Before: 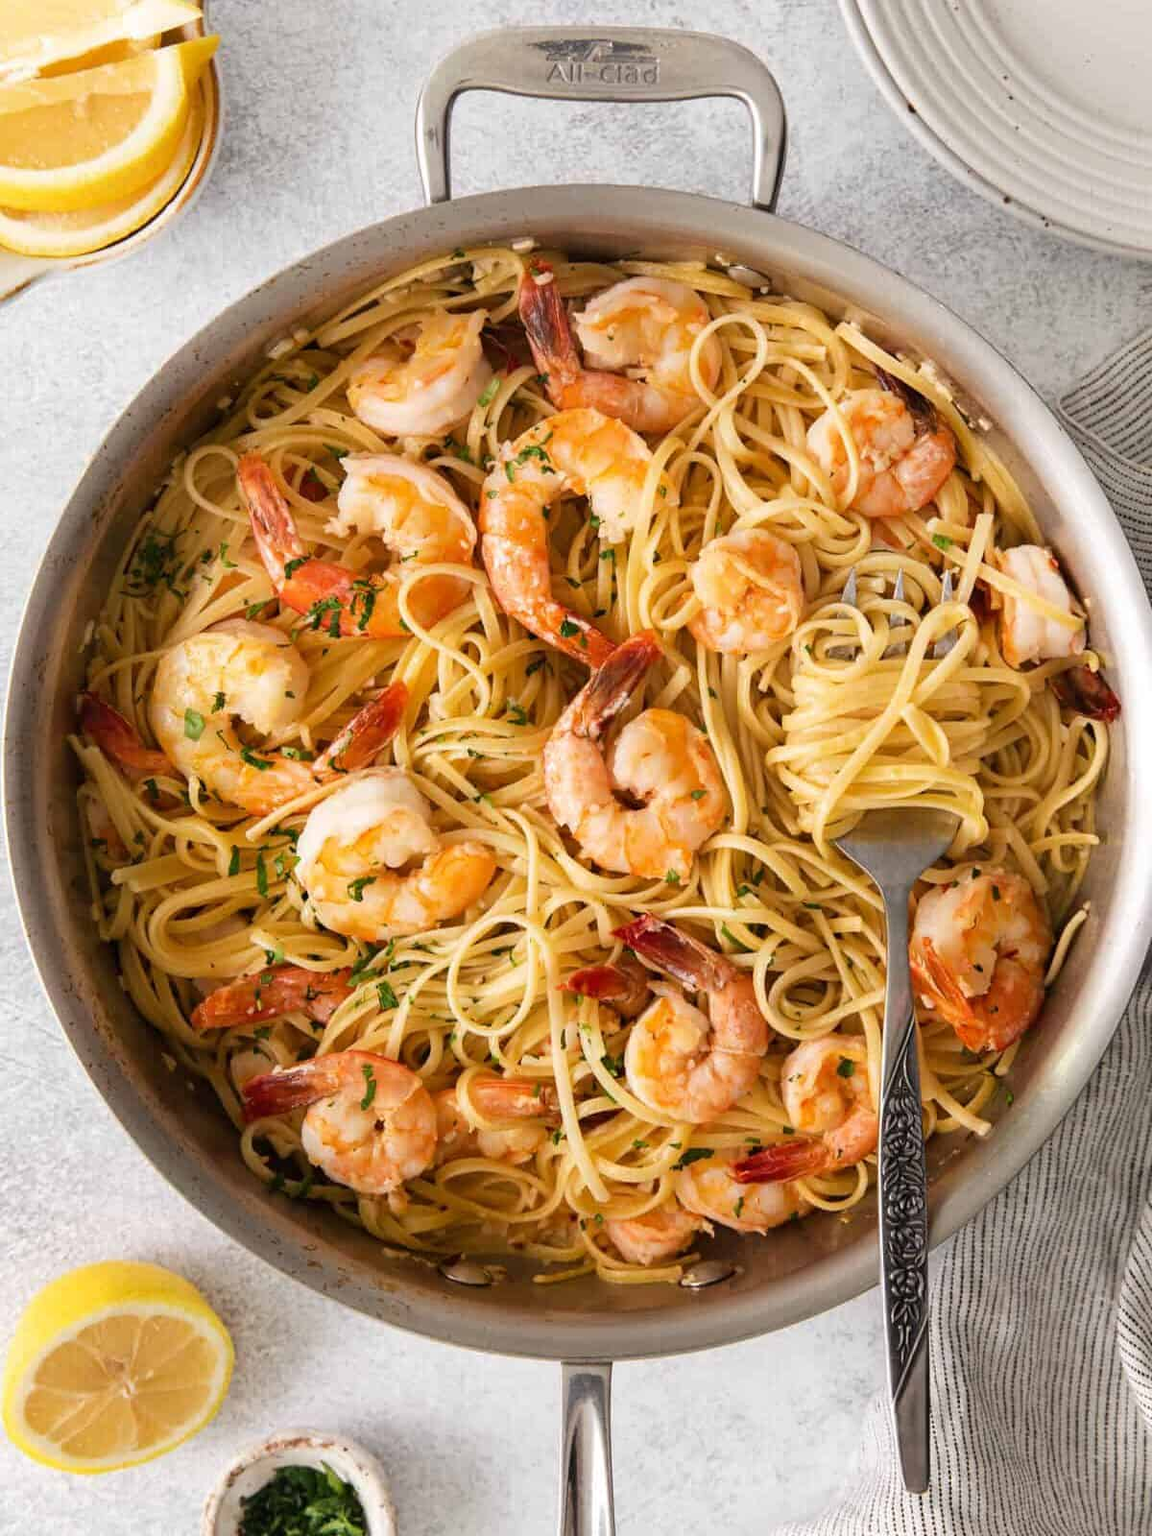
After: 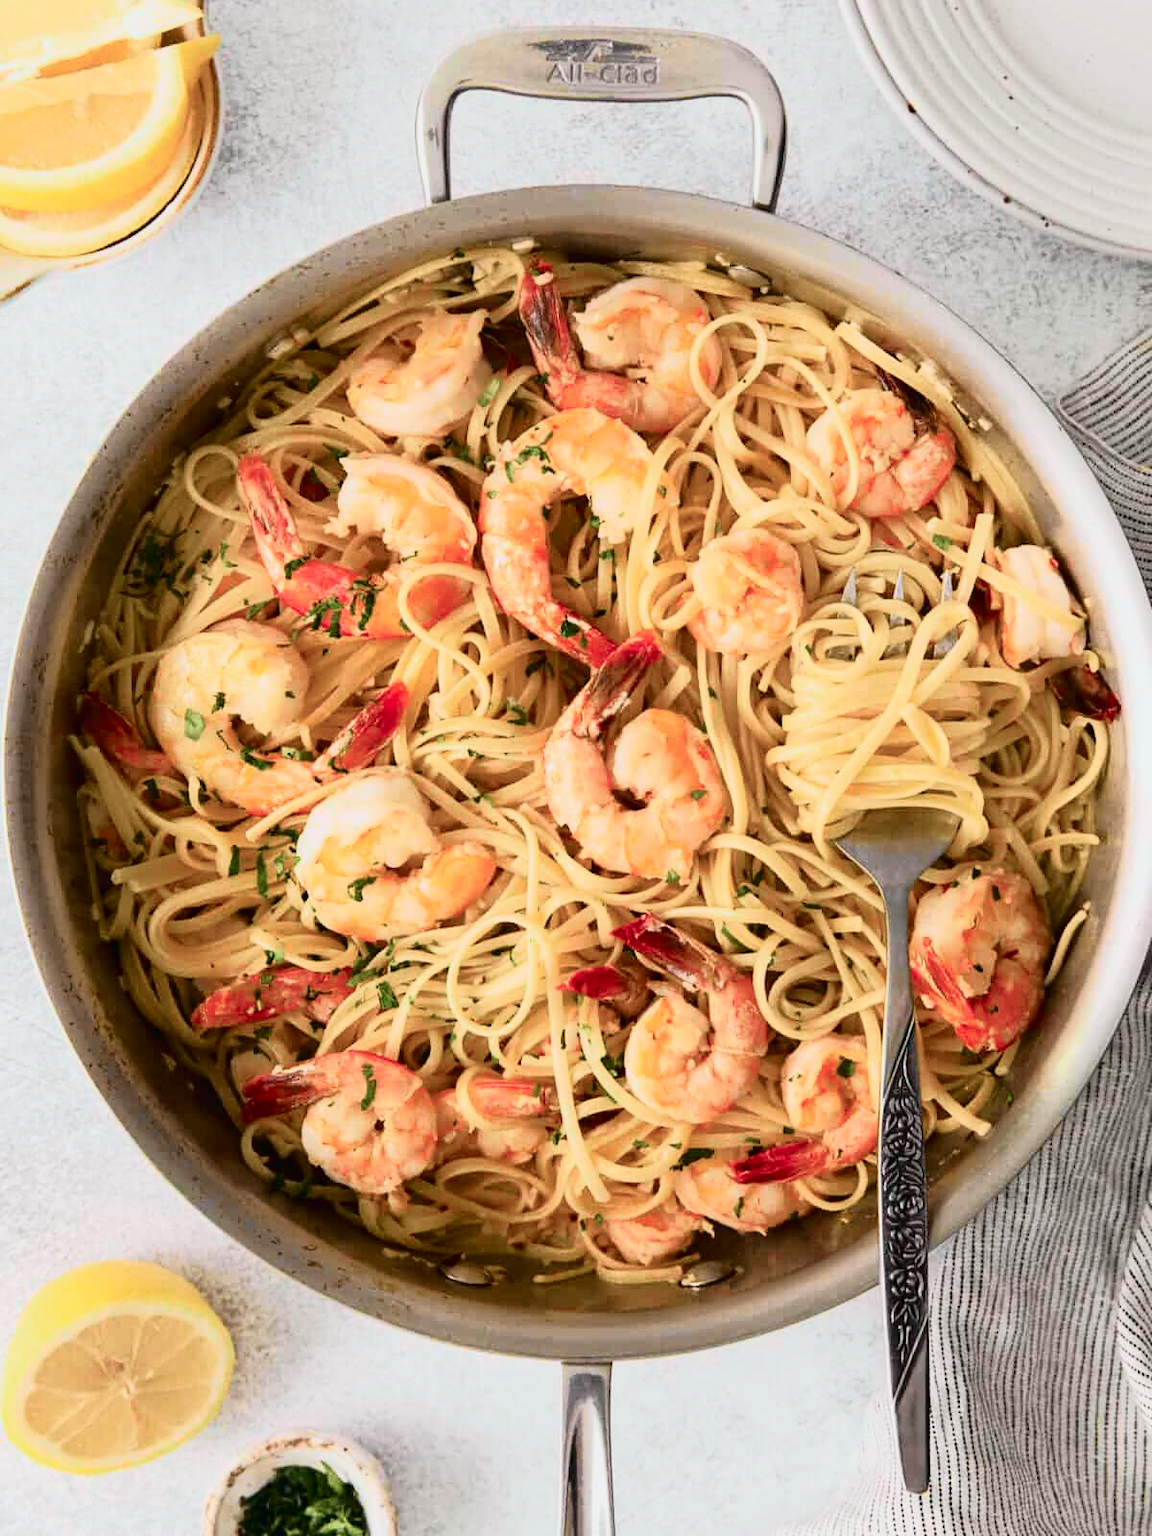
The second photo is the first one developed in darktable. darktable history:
color correction: highlights b* 0.031, saturation 0.981
tone curve: curves: ch0 [(0, 0.008) (0.081, 0.044) (0.177, 0.123) (0.283, 0.253) (0.416, 0.449) (0.495, 0.524) (0.661, 0.756) (0.796, 0.859) (1, 0.951)]; ch1 [(0, 0) (0.161, 0.092) (0.35, 0.33) (0.392, 0.392) (0.427, 0.426) (0.479, 0.472) (0.505, 0.5) (0.521, 0.524) (0.567, 0.556) (0.583, 0.588) (0.625, 0.627) (0.678, 0.733) (1, 1)]; ch2 [(0, 0) (0.346, 0.362) (0.404, 0.427) (0.502, 0.499) (0.531, 0.523) (0.544, 0.561) (0.58, 0.59) (0.629, 0.642) (0.717, 0.678) (1, 1)], color space Lab, independent channels, preserve colors none
